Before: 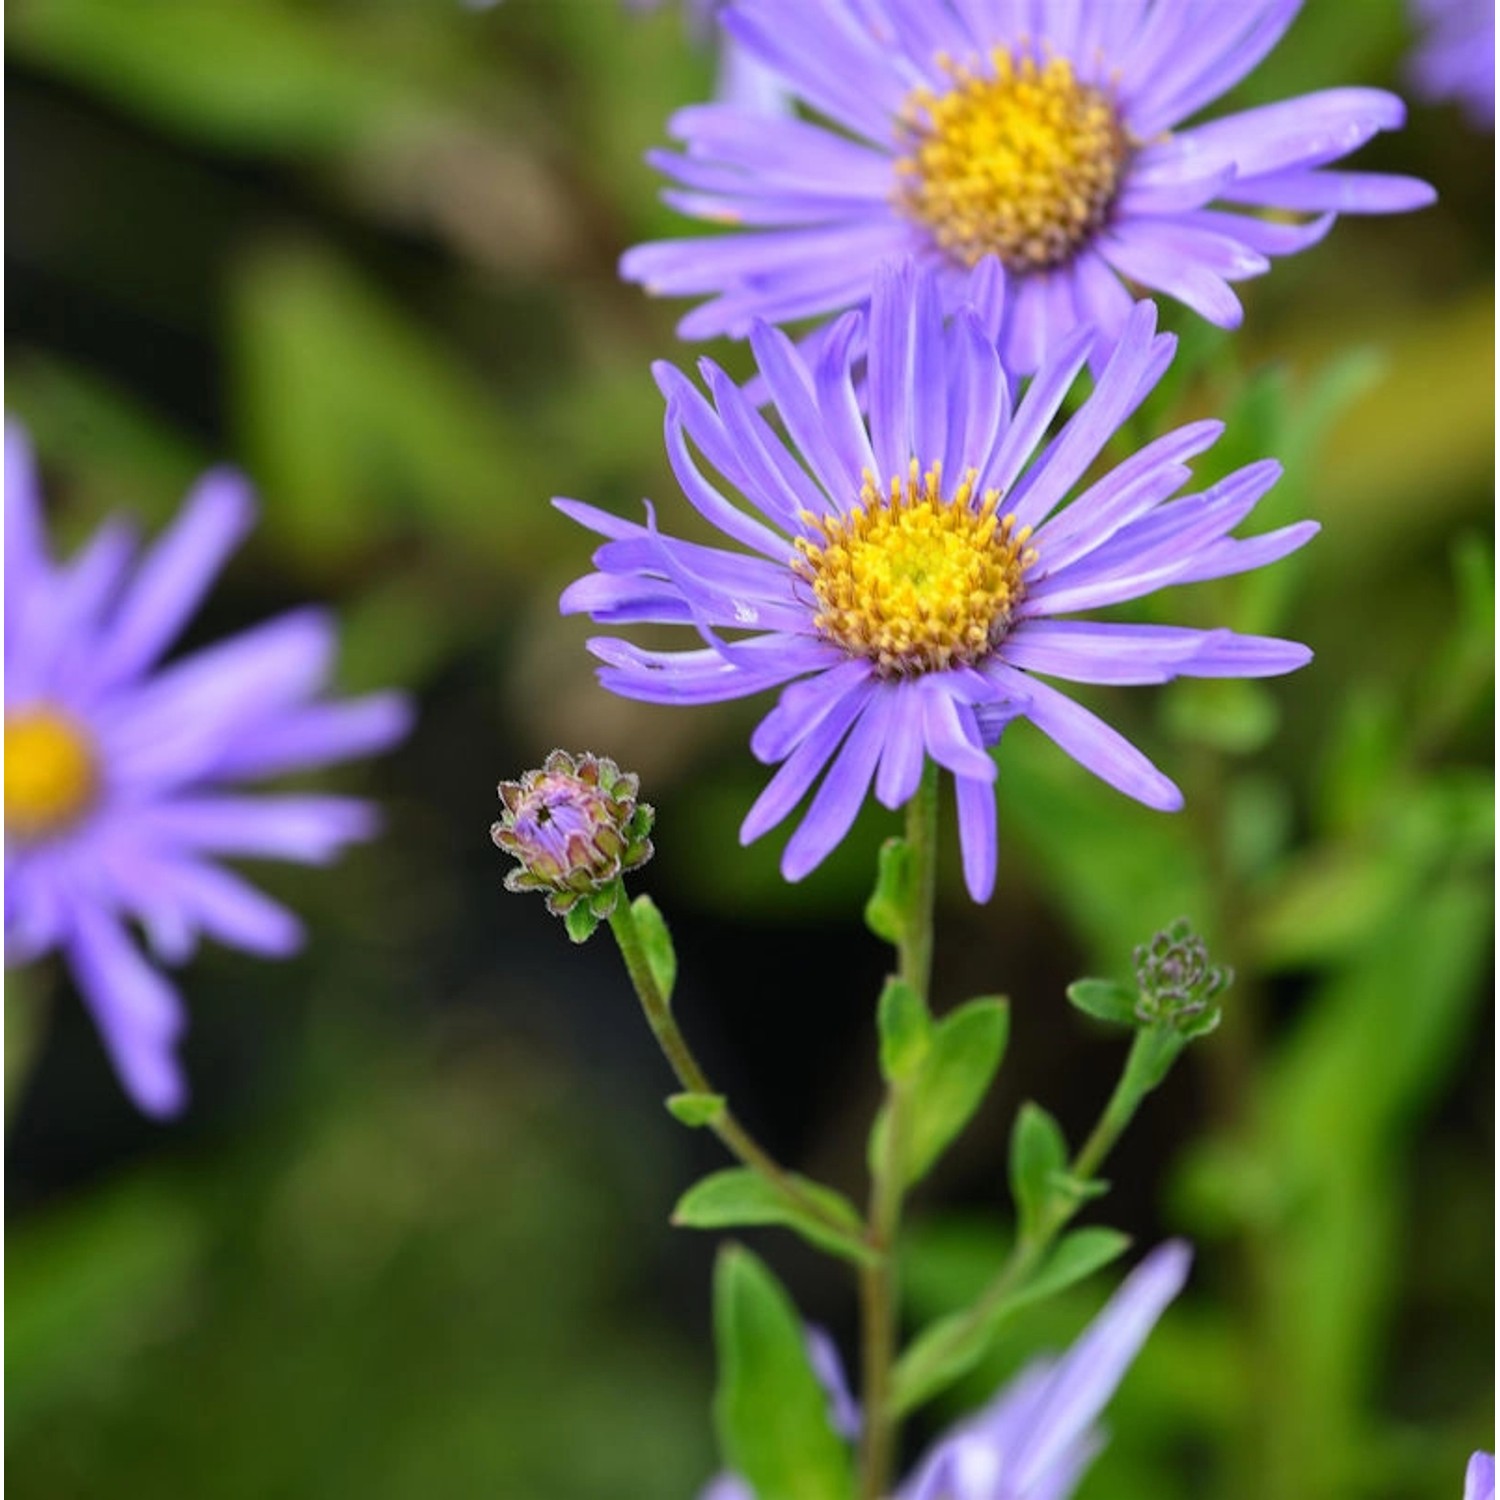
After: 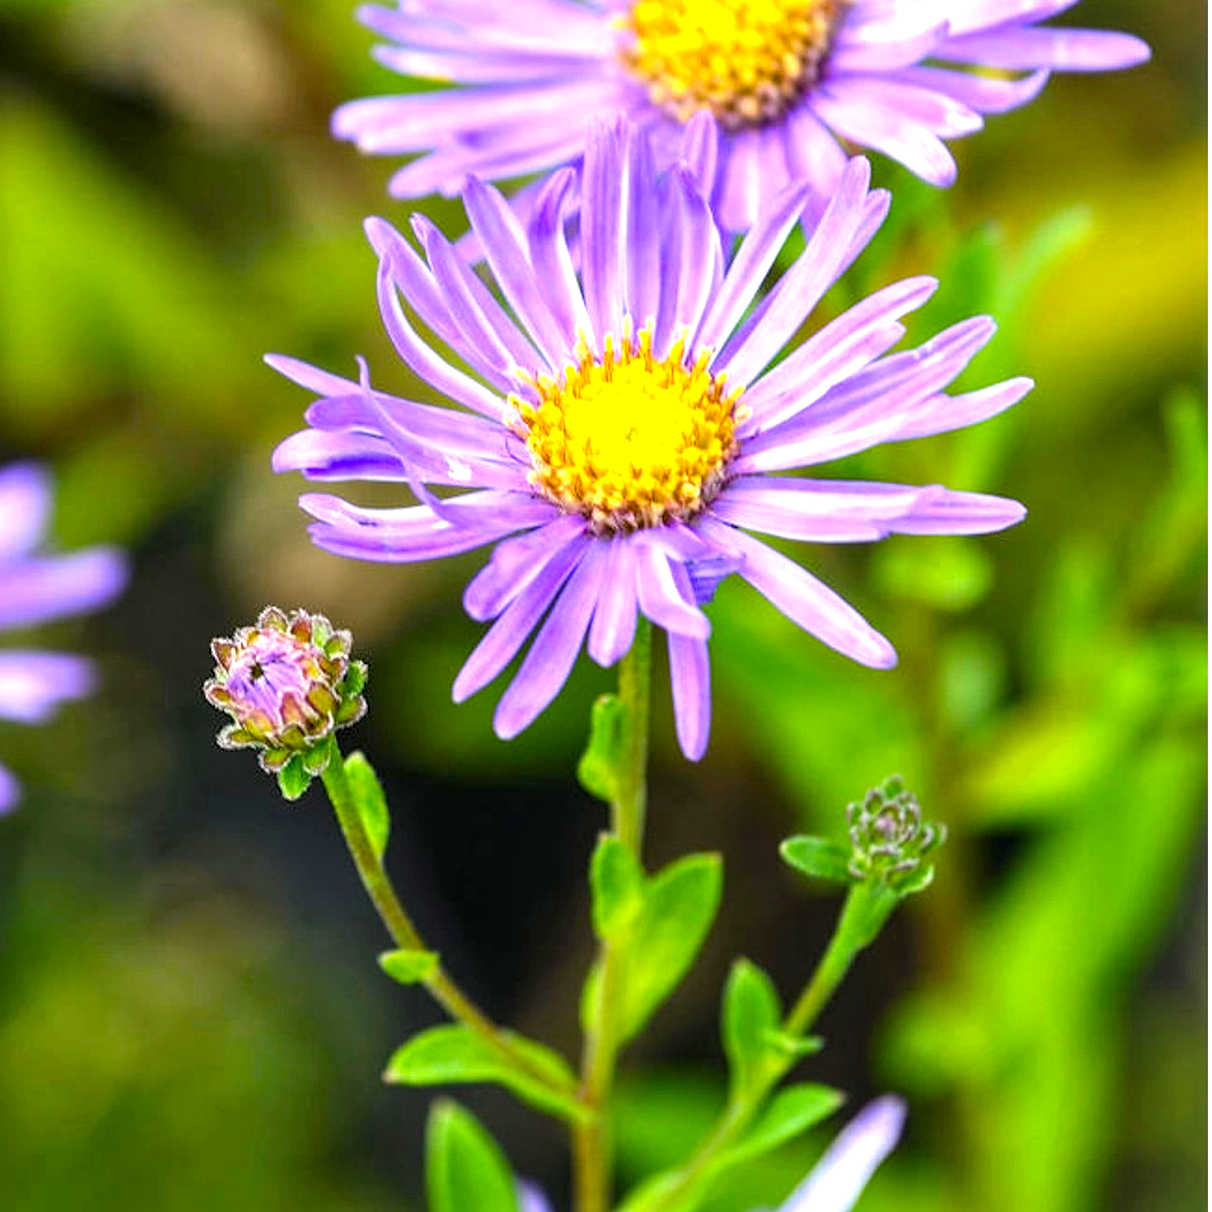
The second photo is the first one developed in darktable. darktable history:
crop: left 19.159%, top 9.58%, bottom 9.58%
color balance rgb: perceptual saturation grading › global saturation 25%, global vibrance 20%
exposure: black level correction 0, exposure 0.95 EV, compensate exposure bias true, compensate highlight preservation false
sharpen: amount 0.2
local contrast: detail 130%
